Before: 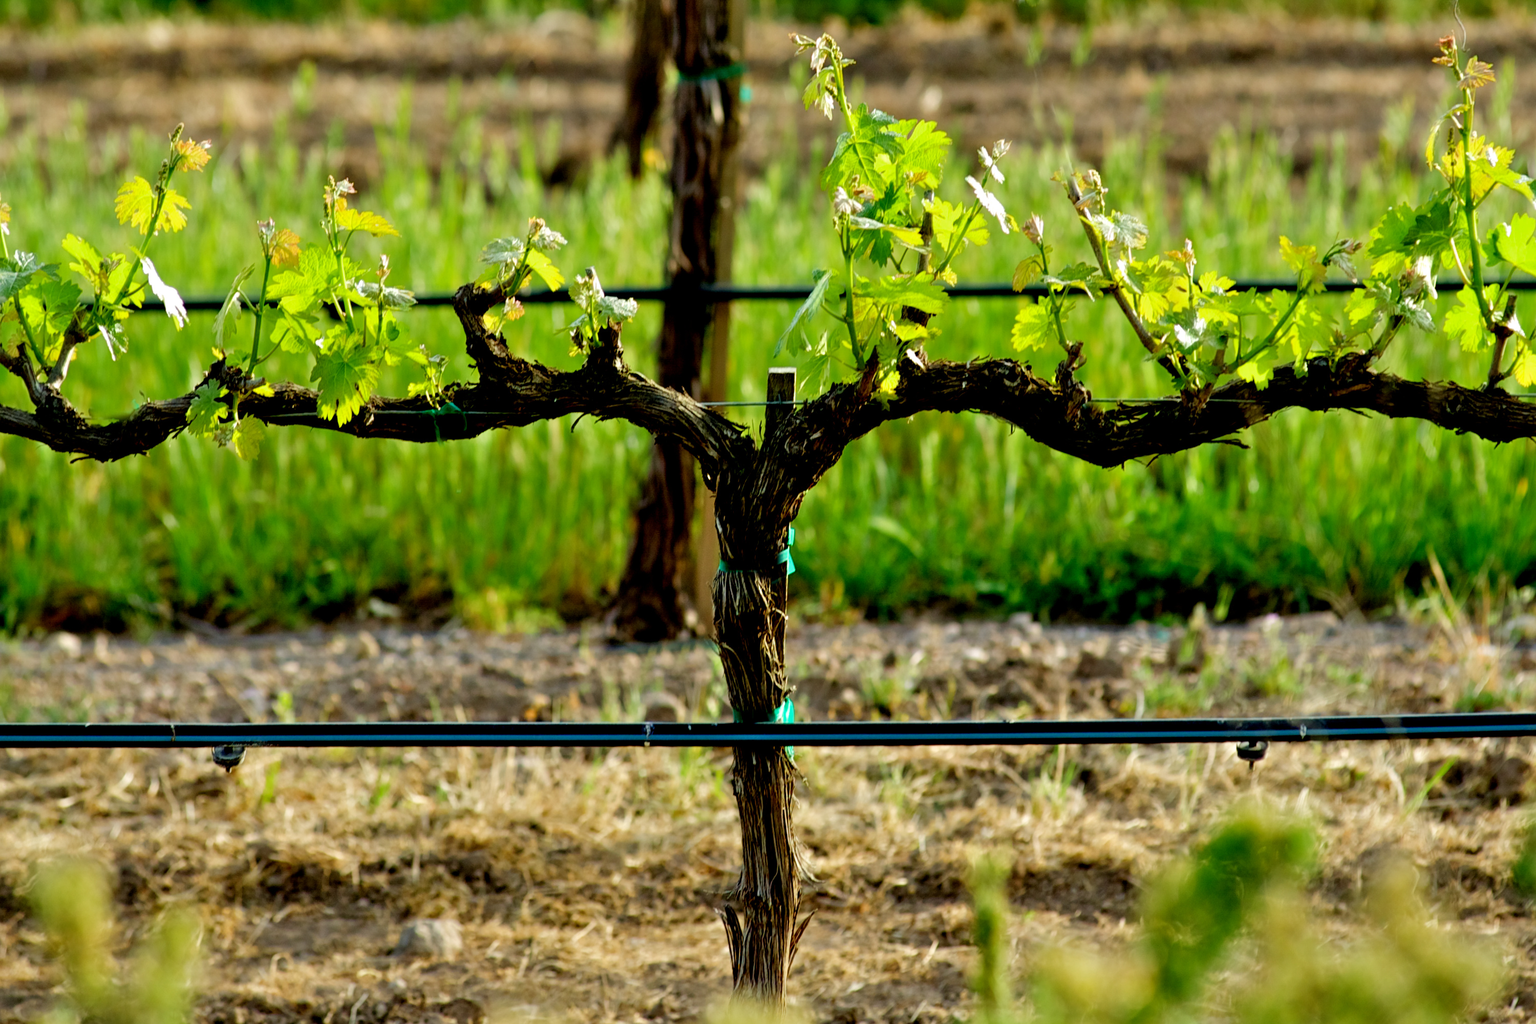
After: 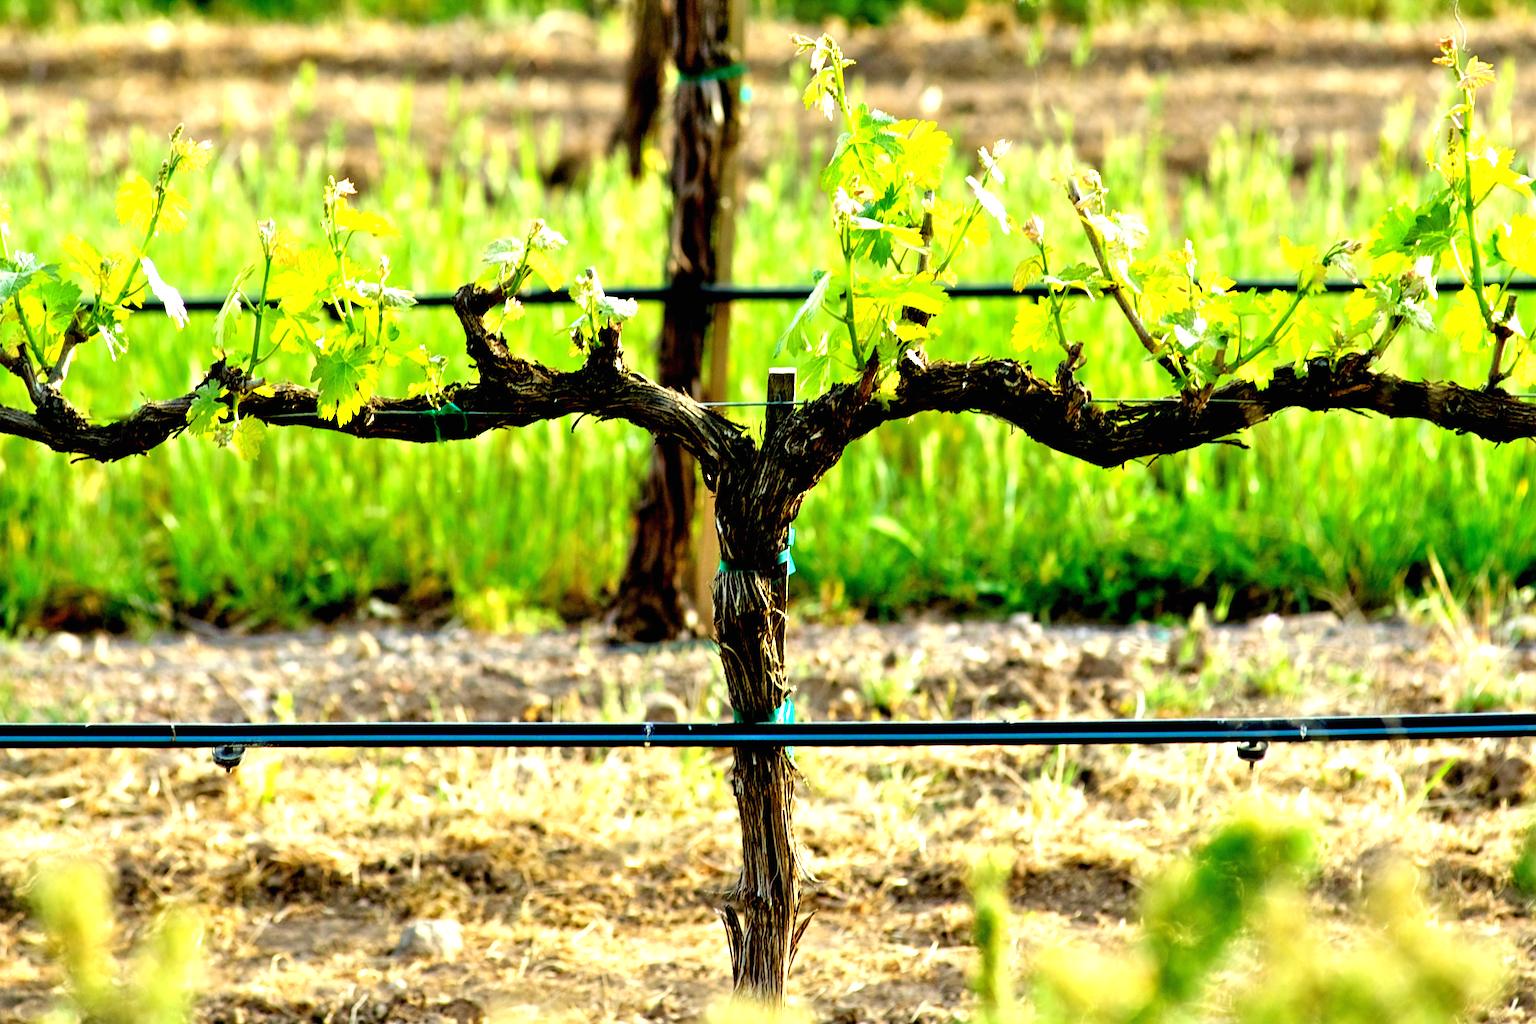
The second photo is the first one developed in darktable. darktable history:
exposure: black level correction 0, exposure 1.291 EV, compensate highlight preservation false
